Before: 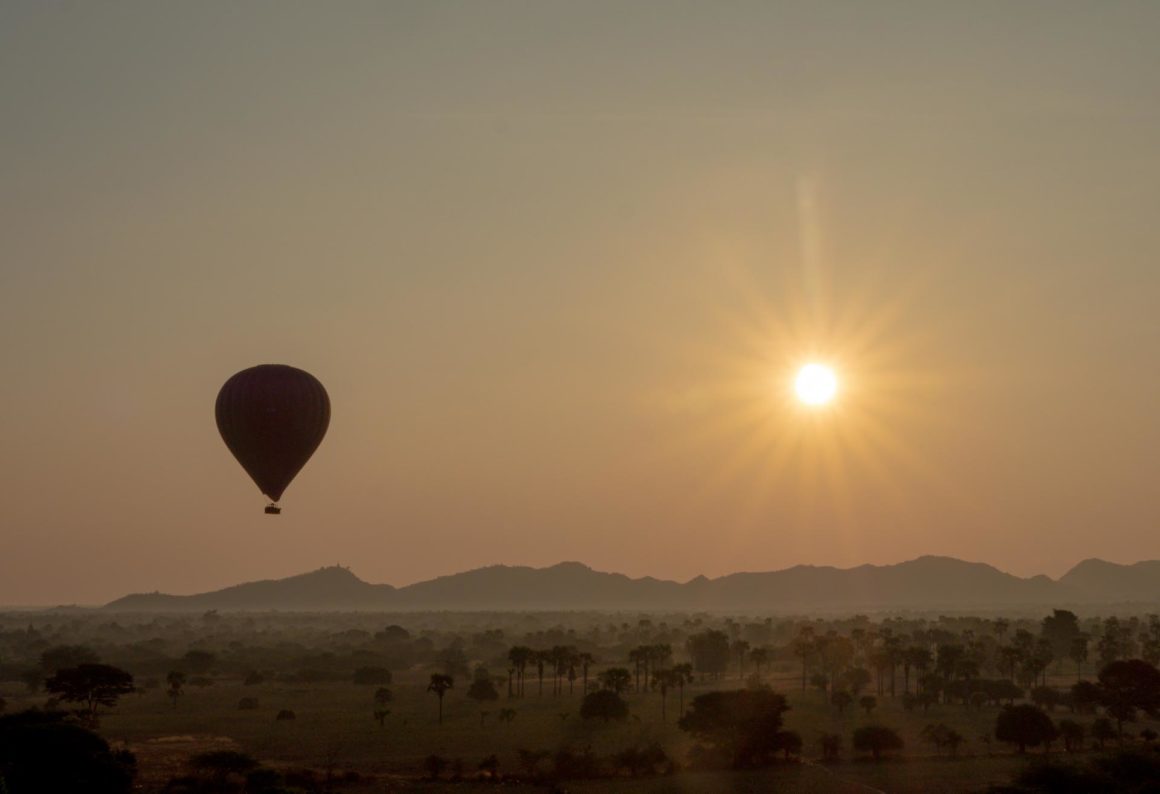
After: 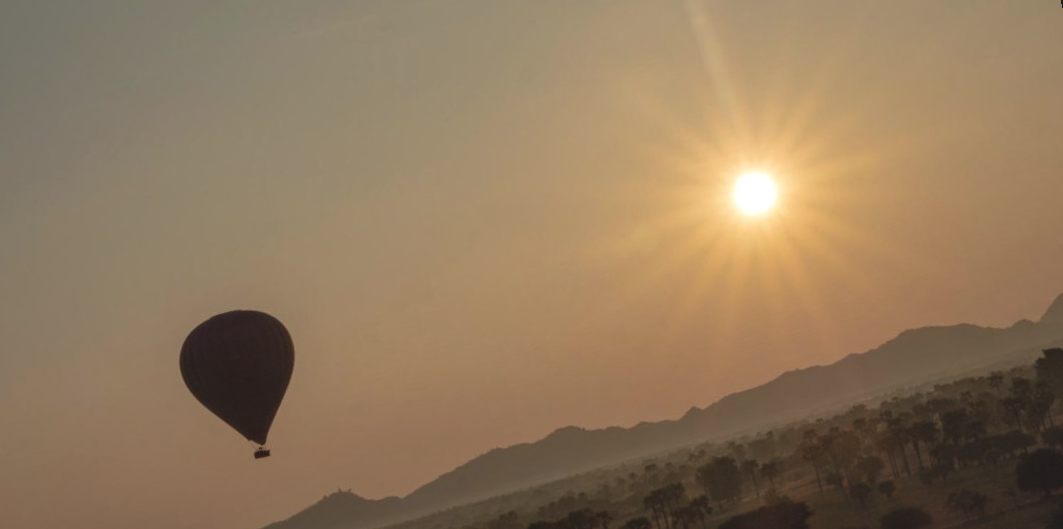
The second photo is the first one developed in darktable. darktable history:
local contrast: on, module defaults
rotate and perspective: rotation -14.8°, crop left 0.1, crop right 0.903, crop top 0.25, crop bottom 0.748
exposure: black level correction -0.015, exposure -0.125 EV, compensate highlight preservation false
